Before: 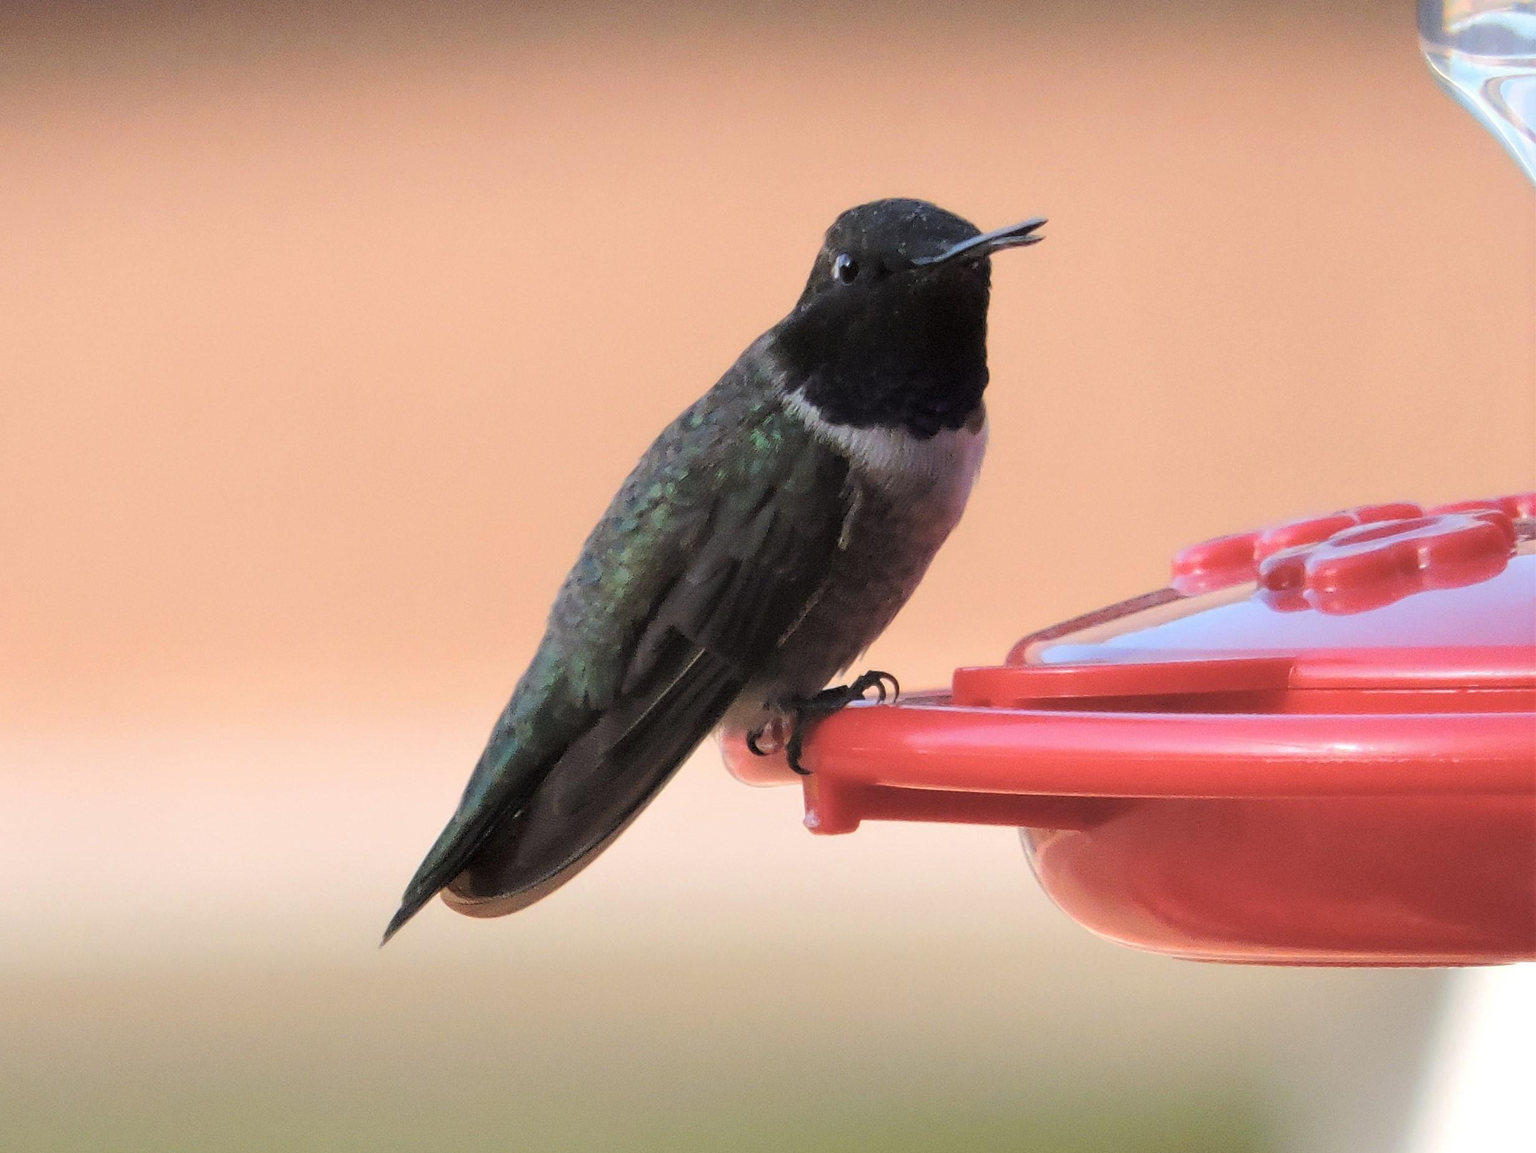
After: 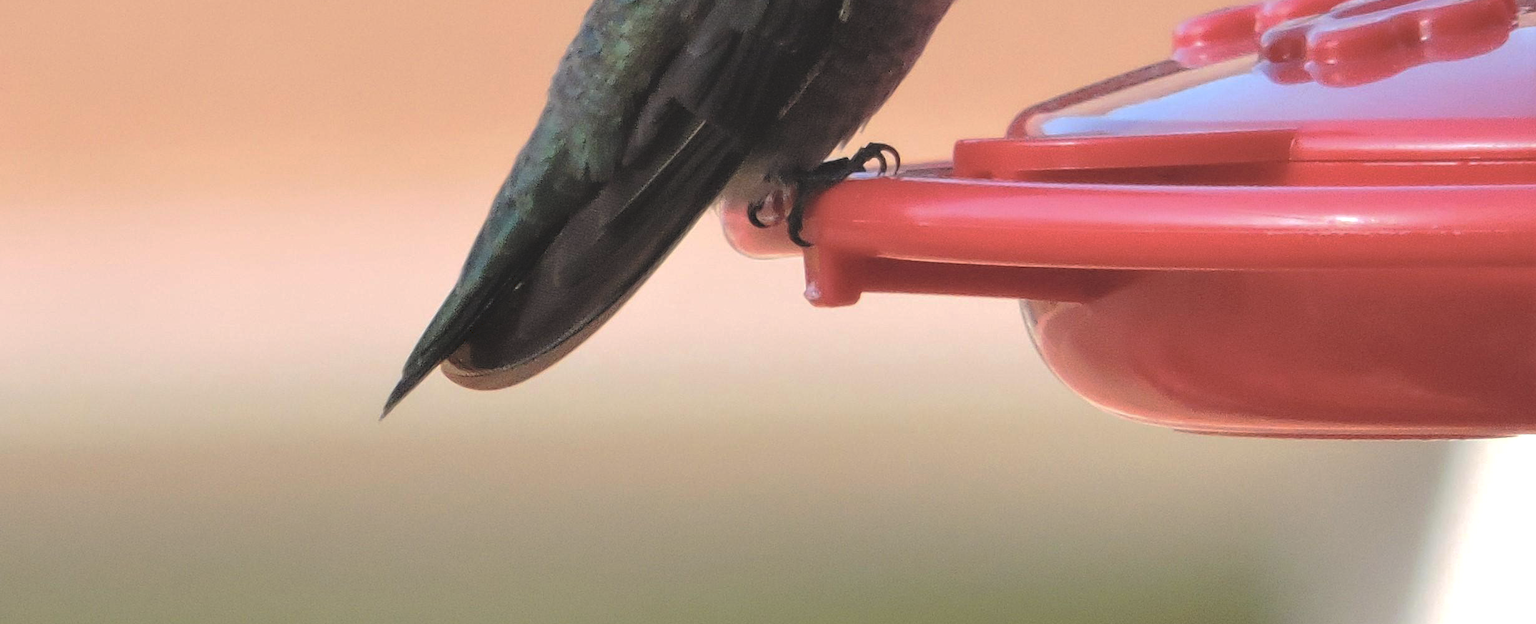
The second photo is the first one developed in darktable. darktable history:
local contrast: highlights 107%, shadows 97%, detail 120%, midtone range 0.2
crop and rotate: top 45.843%, right 0.072%
color correction: highlights b* 0.049
tone curve: curves: ch0 [(0, 0) (0.003, 0.126) (0.011, 0.129) (0.025, 0.133) (0.044, 0.143) (0.069, 0.155) (0.1, 0.17) (0.136, 0.189) (0.177, 0.217) (0.224, 0.25) (0.277, 0.293) (0.335, 0.346) (0.399, 0.398) (0.468, 0.456) (0.543, 0.517) (0.623, 0.583) (0.709, 0.659) (0.801, 0.756) (0.898, 0.856) (1, 1)], preserve colors none
